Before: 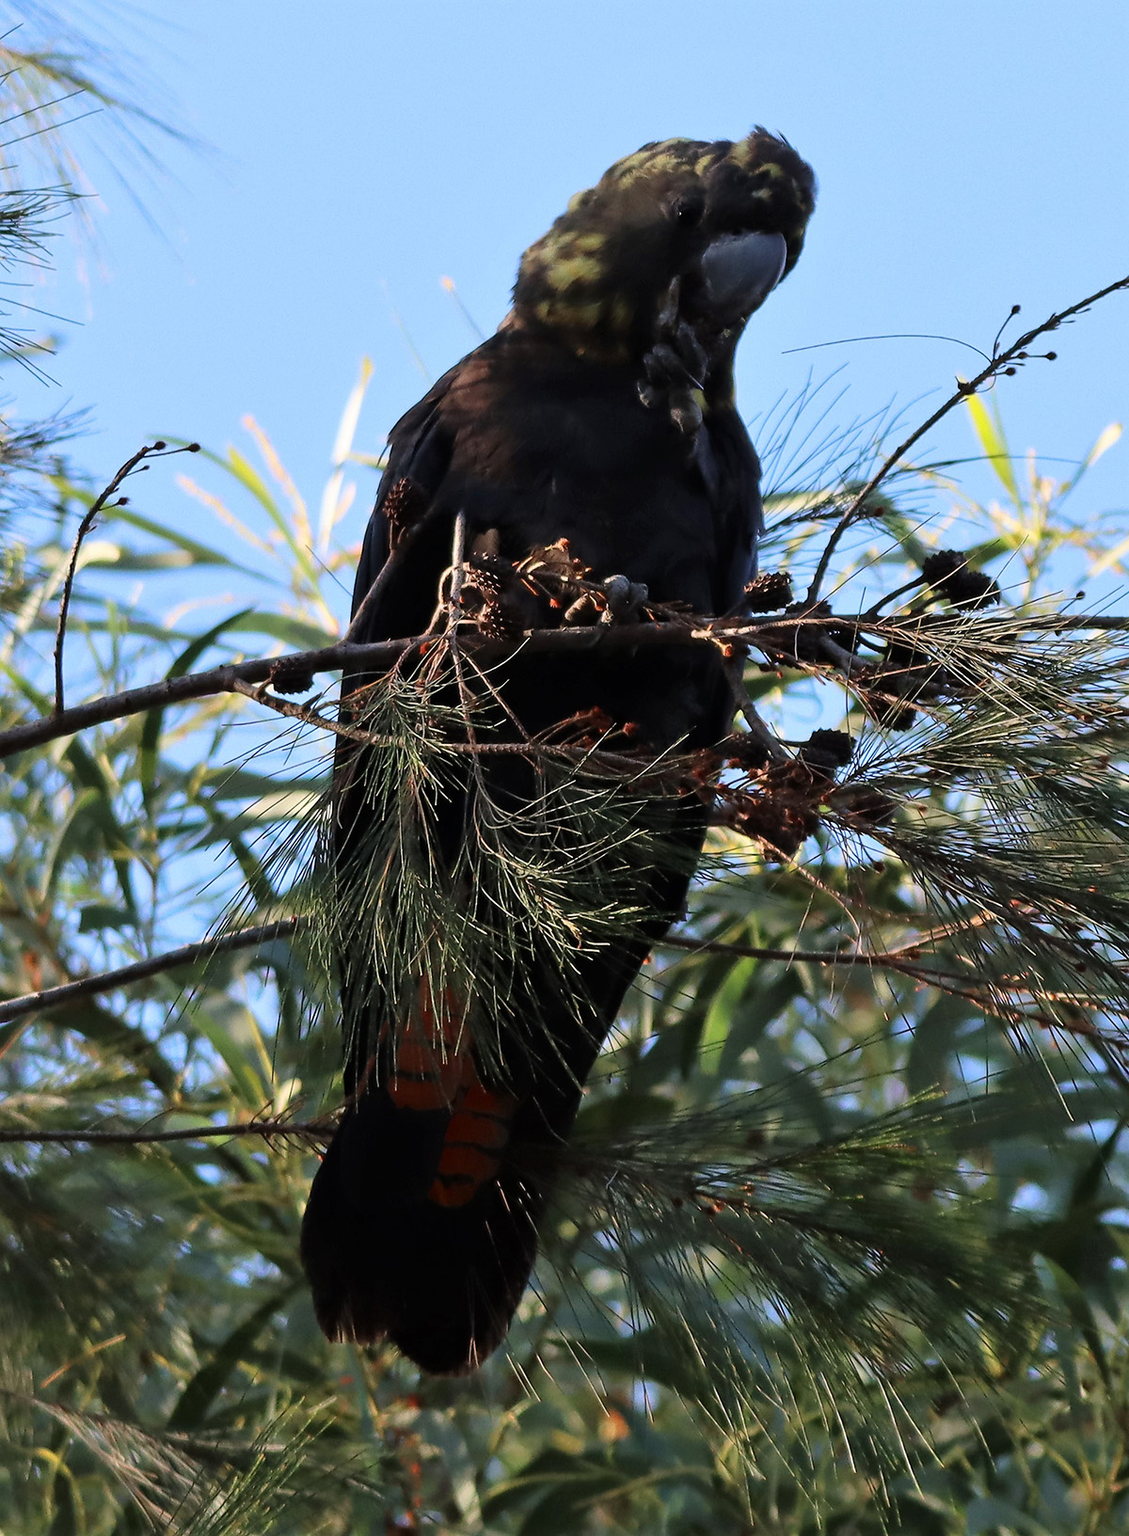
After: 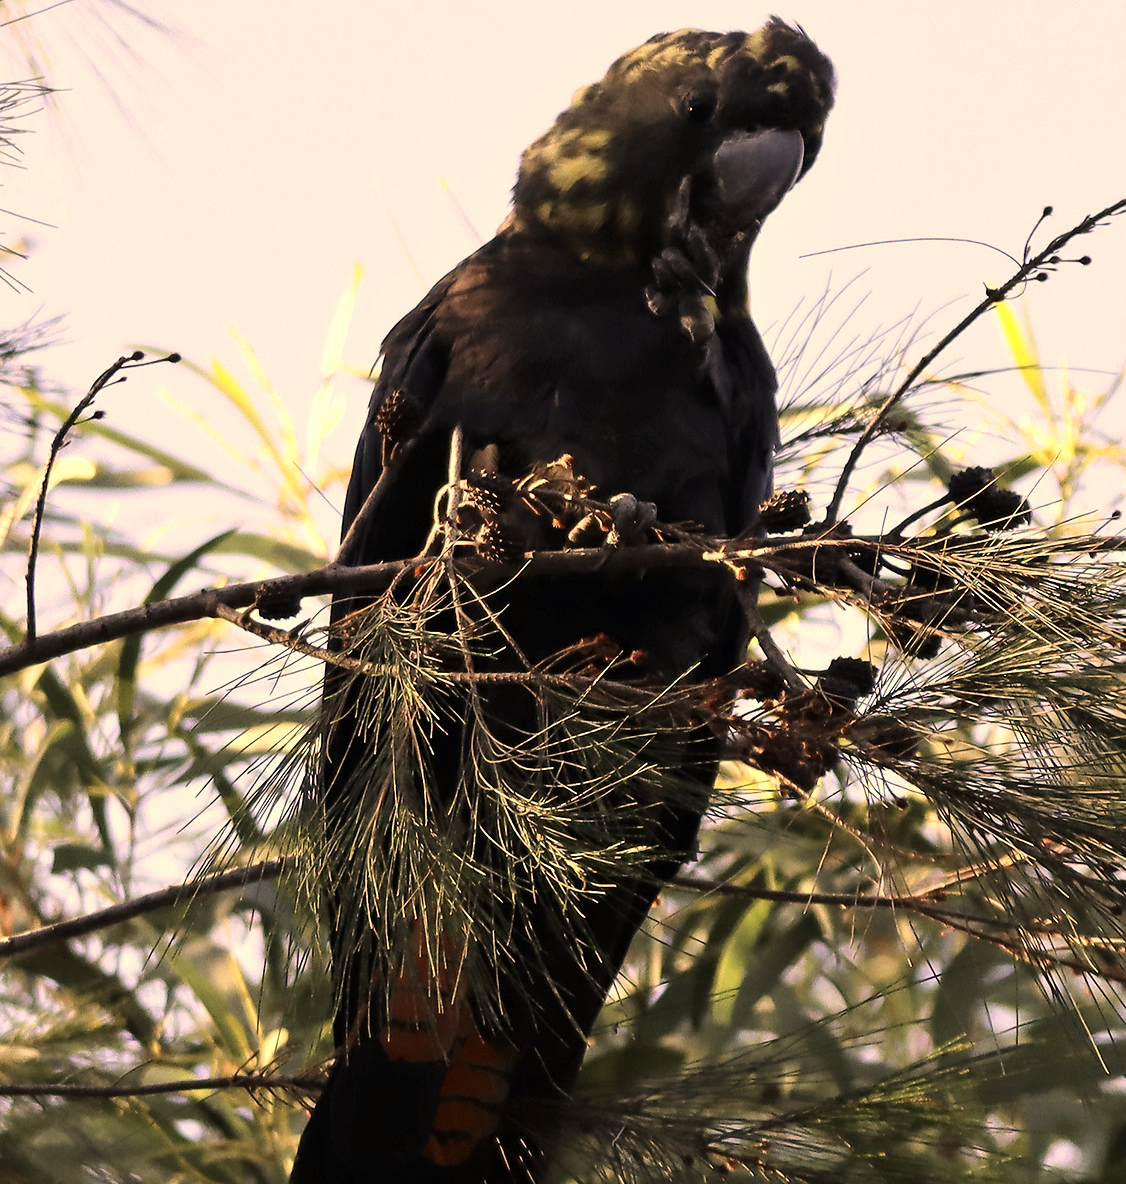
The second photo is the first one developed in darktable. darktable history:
exposure: exposure 0.507 EV, compensate highlight preservation false
crop: left 2.737%, top 7.287%, right 3.421%, bottom 20.179%
color correction: highlights a* 15, highlights b* 31.55
contrast brightness saturation: contrast 0.1, saturation -0.36
